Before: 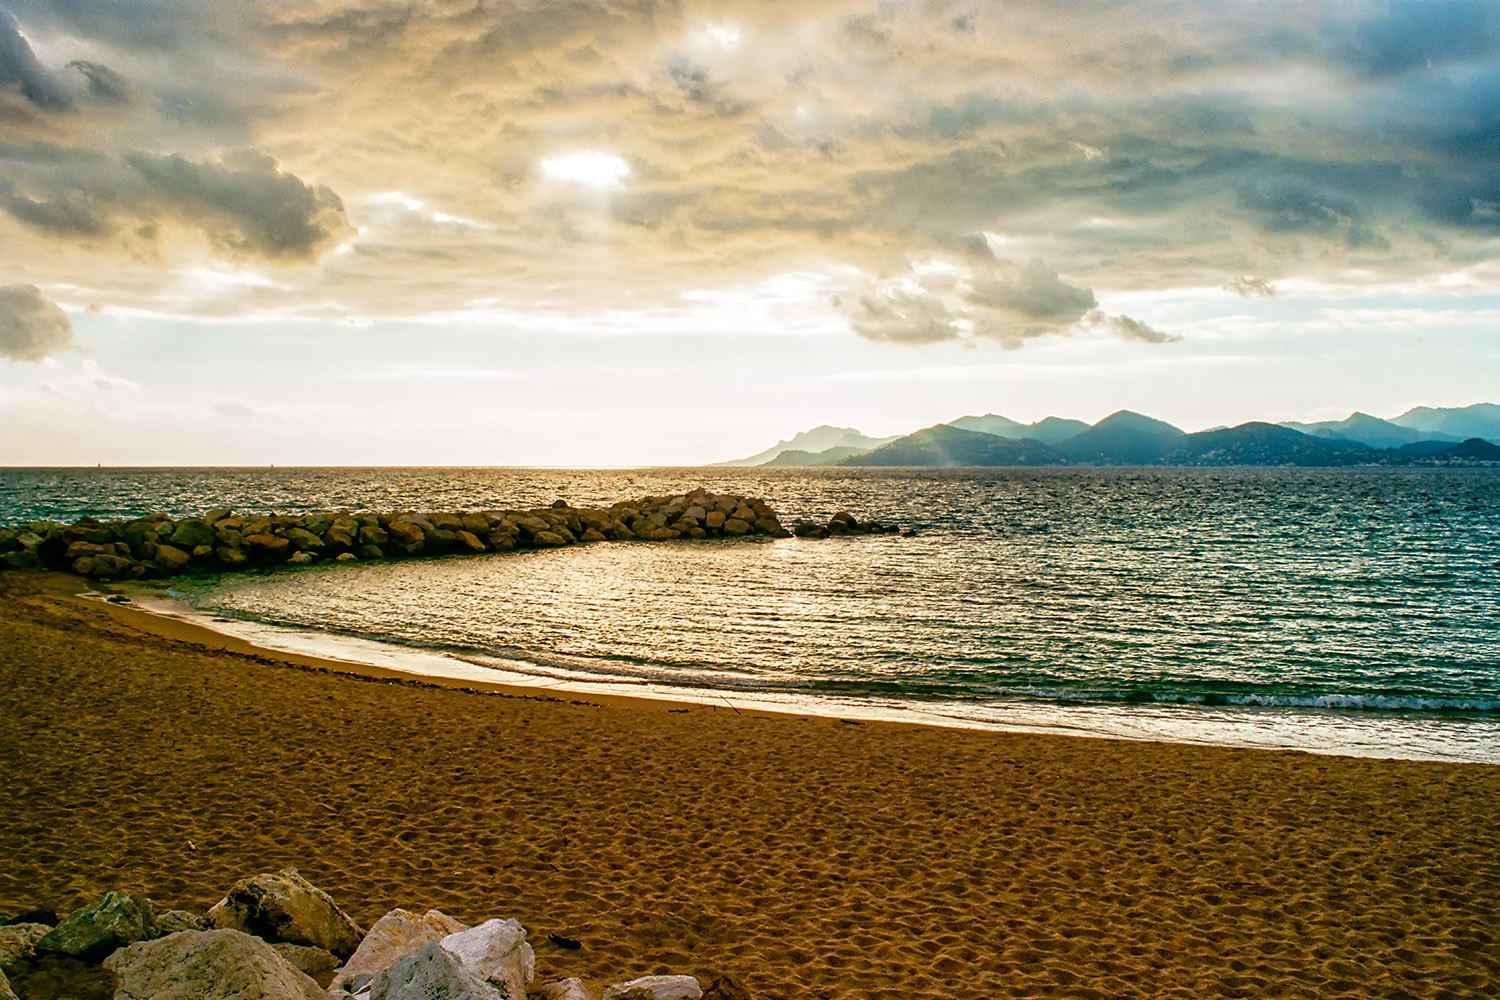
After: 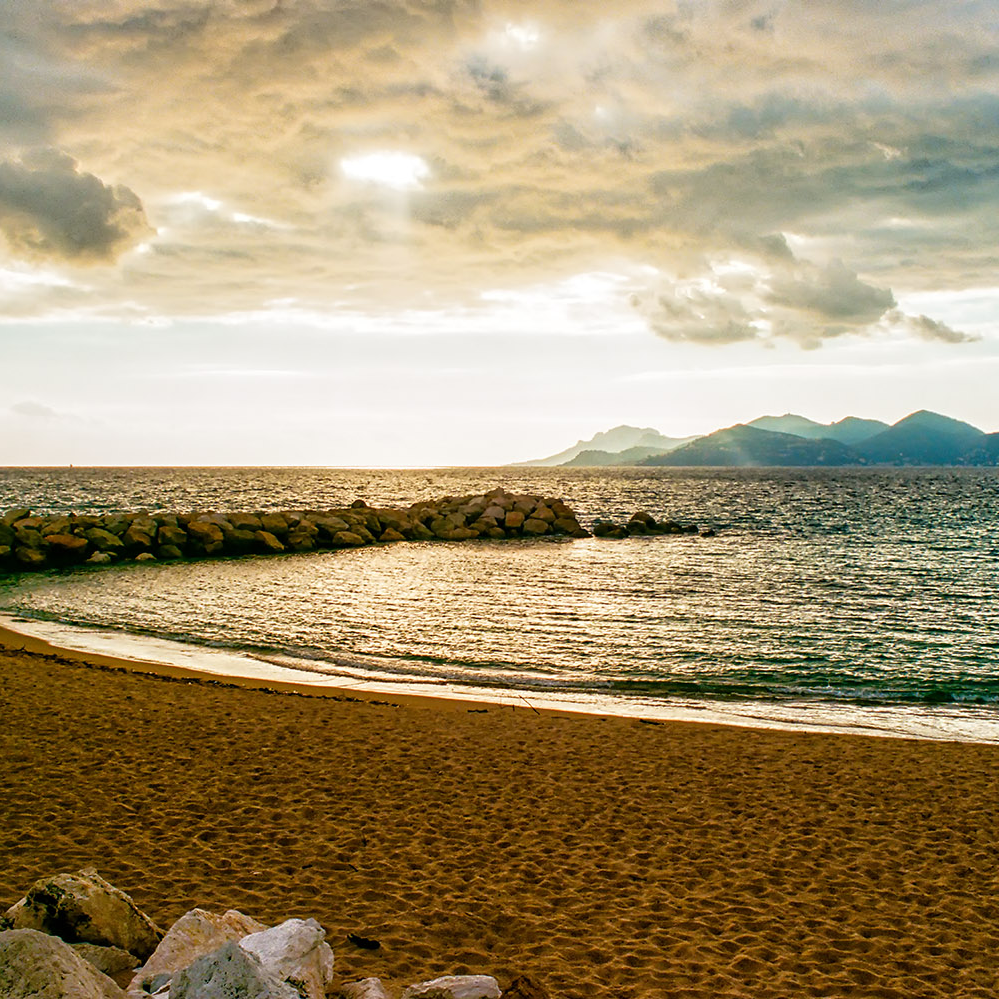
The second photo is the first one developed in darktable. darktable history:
crop and rotate: left 13.428%, right 19.931%
exposure: compensate exposure bias true, compensate highlight preservation false
